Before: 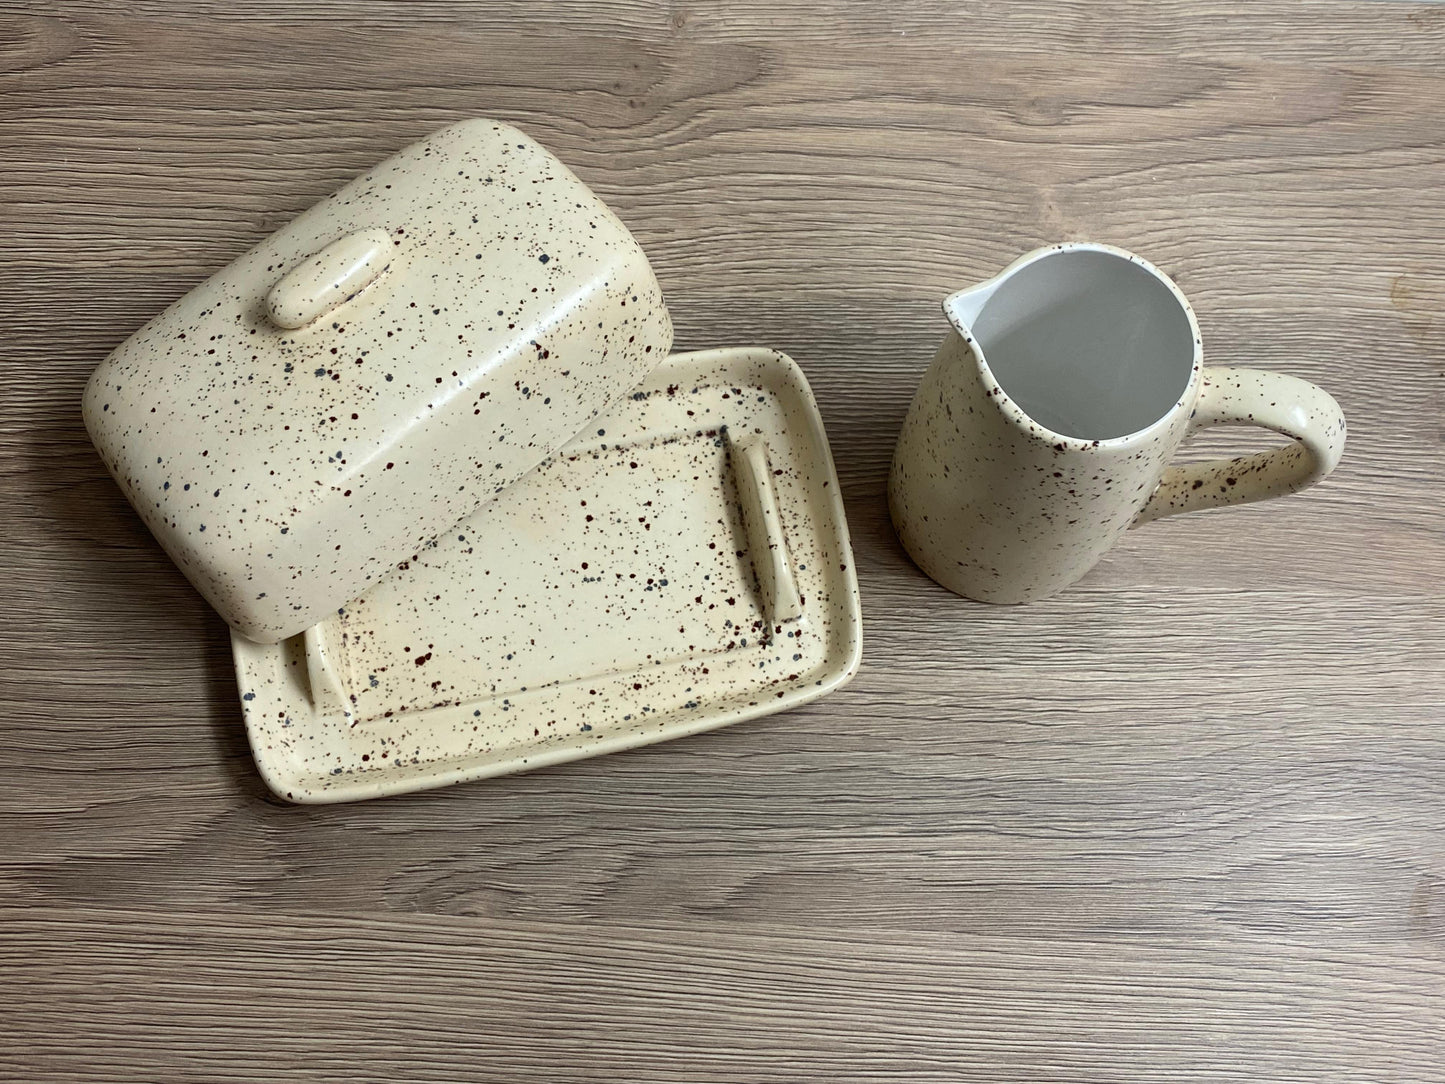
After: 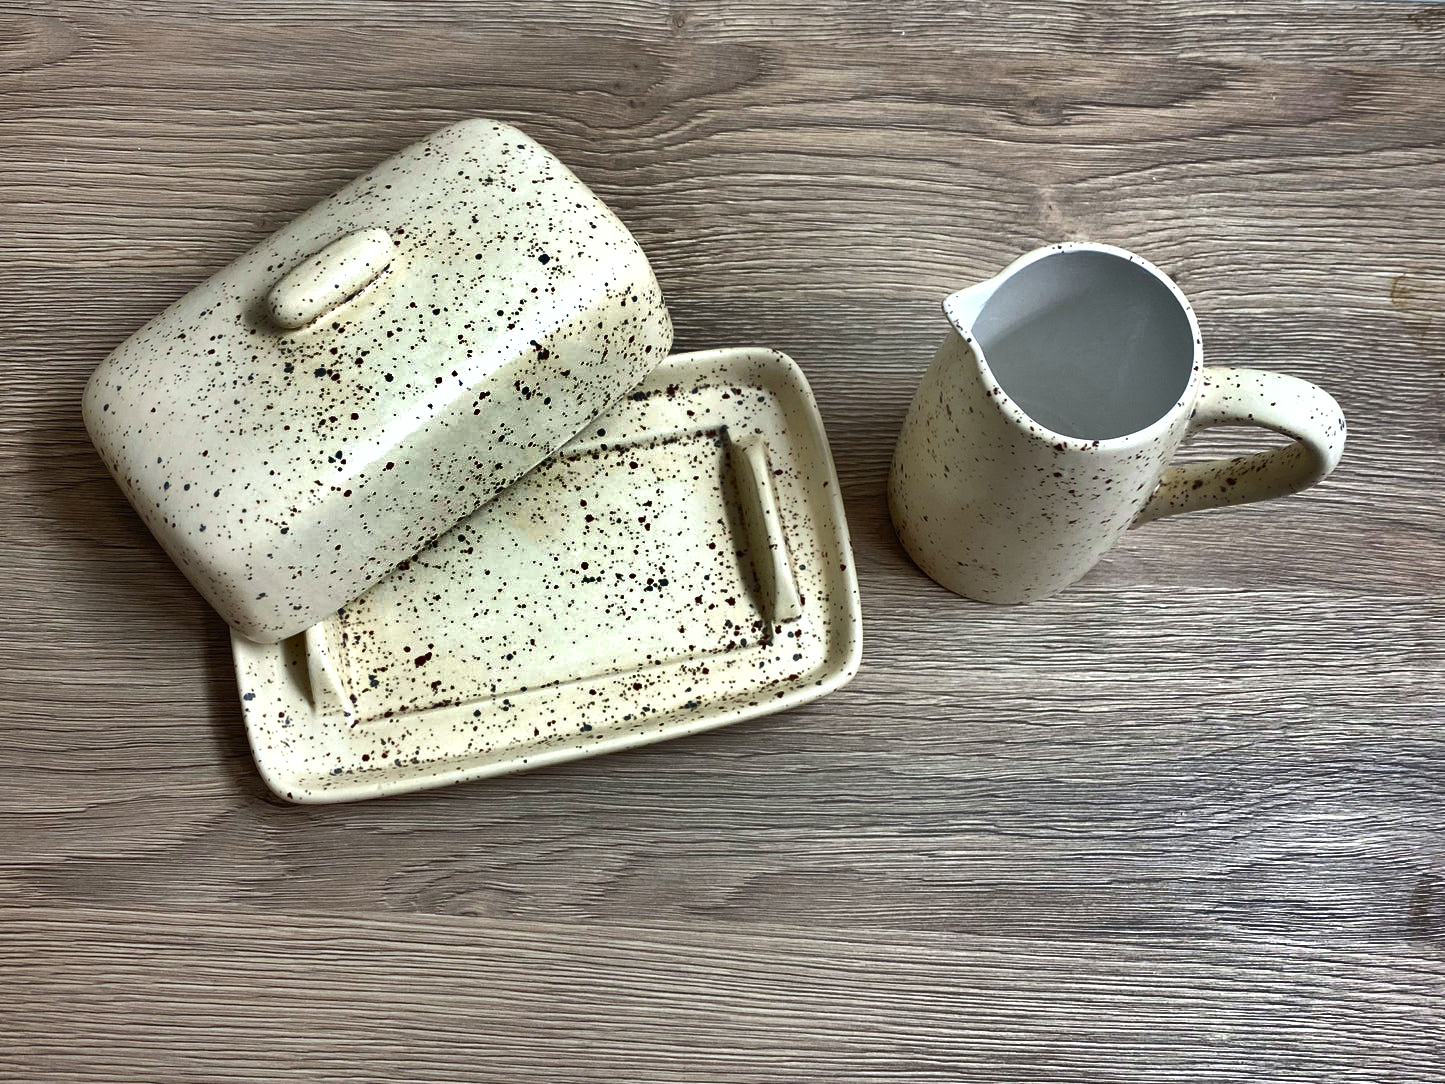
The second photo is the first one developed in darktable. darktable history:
exposure: black level correction 0, exposure 0.5 EV, compensate exposure bias true, compensate highlight preservation false
white balance: red 0.974, blue 1.044
shadows and highlights: shadows 20.91, highlights -82.73, soften with gaussian
